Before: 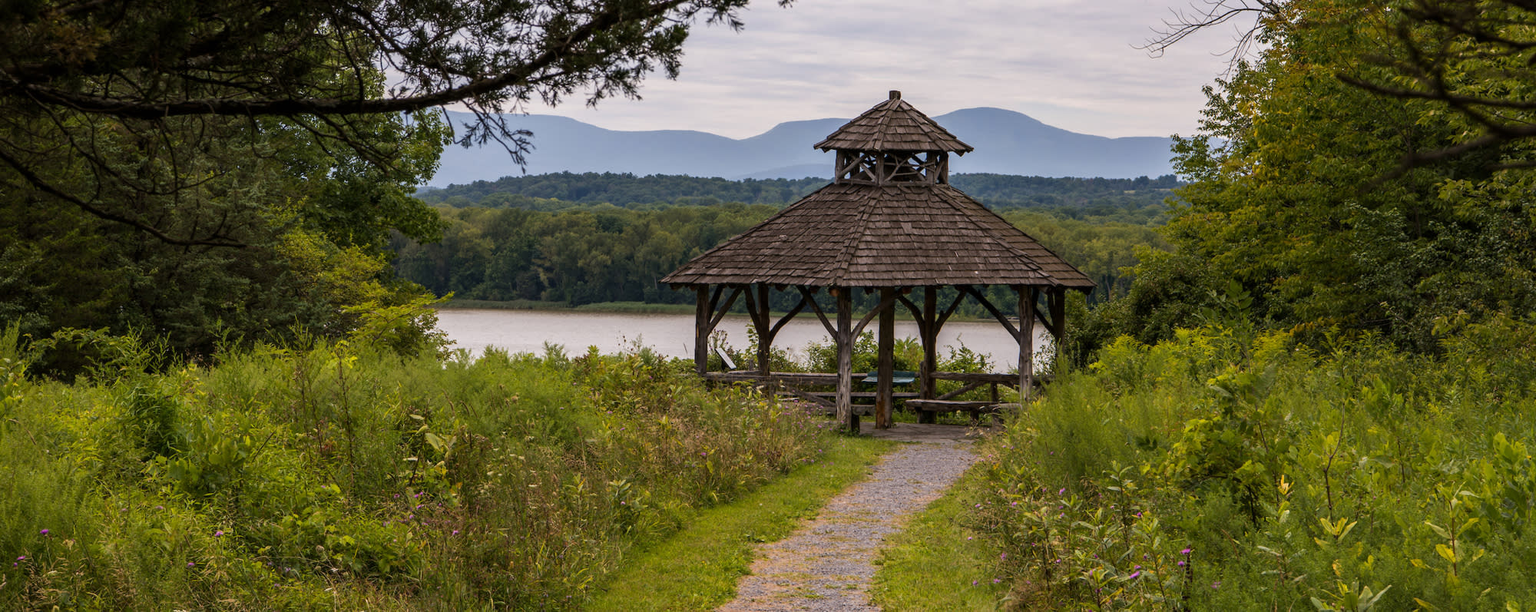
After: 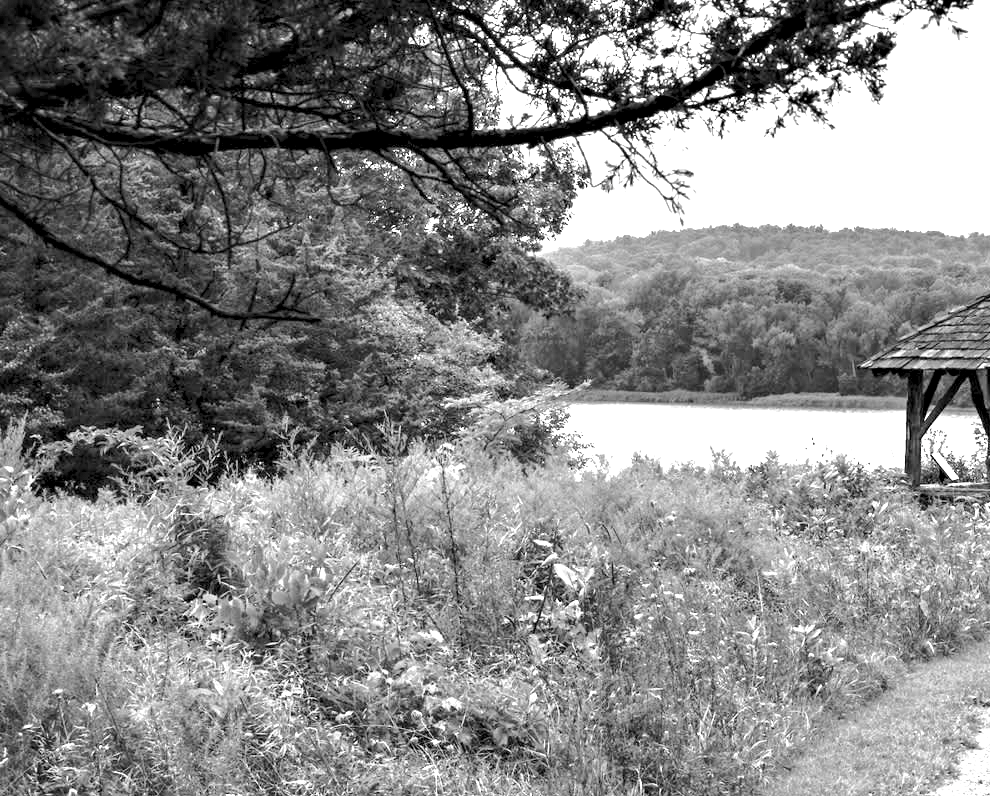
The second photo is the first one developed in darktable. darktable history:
contrast equalizer: octaves 7, y [[0.528, 0.548, 0.563, 0.562, 0.546, 0.526], [0.55 ×6], [0 ×6], [0 ×6], [0 ×6]]
color calibration: output gray [0.246, 0.254, 0.501, 0], x 0.343, y 0.357, temperature 5126.81 K
levels: mode automatic, levels [0.073, 0.497, 0.972]
exposure: exposure 2.248 EV, compensate highlight preservation false
crop and rotate: left 0.029%, top 0%, right 50.464%
color balance rgb: perceptual saturation grading › global saturation 20%, perceptual saturation grading › highlights -24.758%, perceptual saturation grading › shadows 50.18%, perceptual brilliance grading › mid-tones 11.055%, perceptual brilliance grading › shadows 14.831%
